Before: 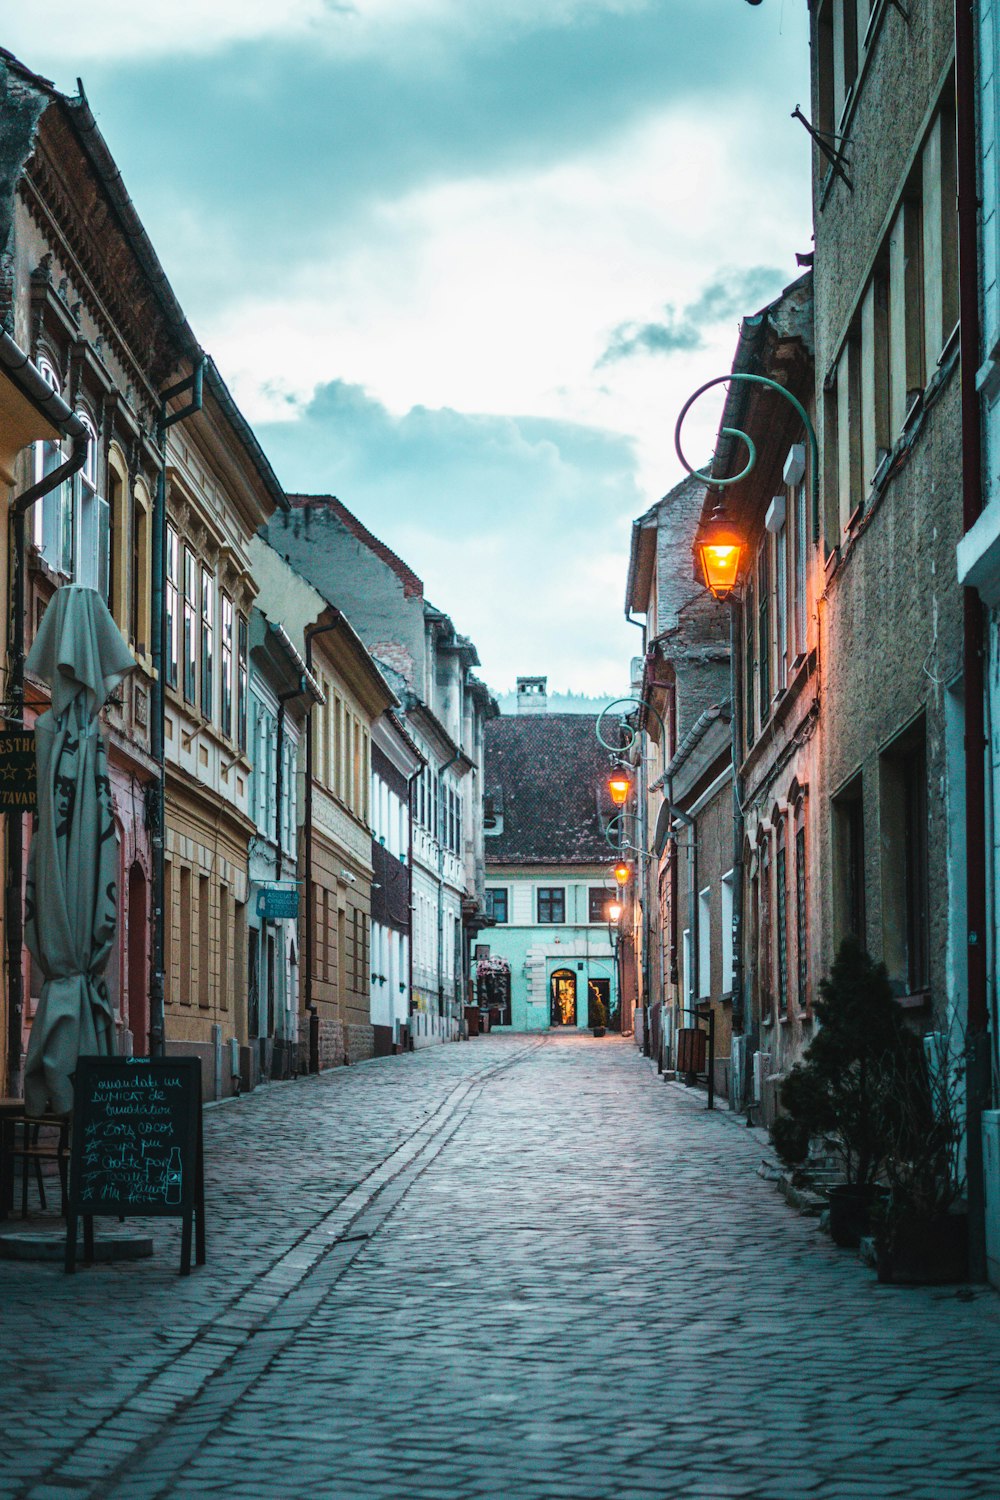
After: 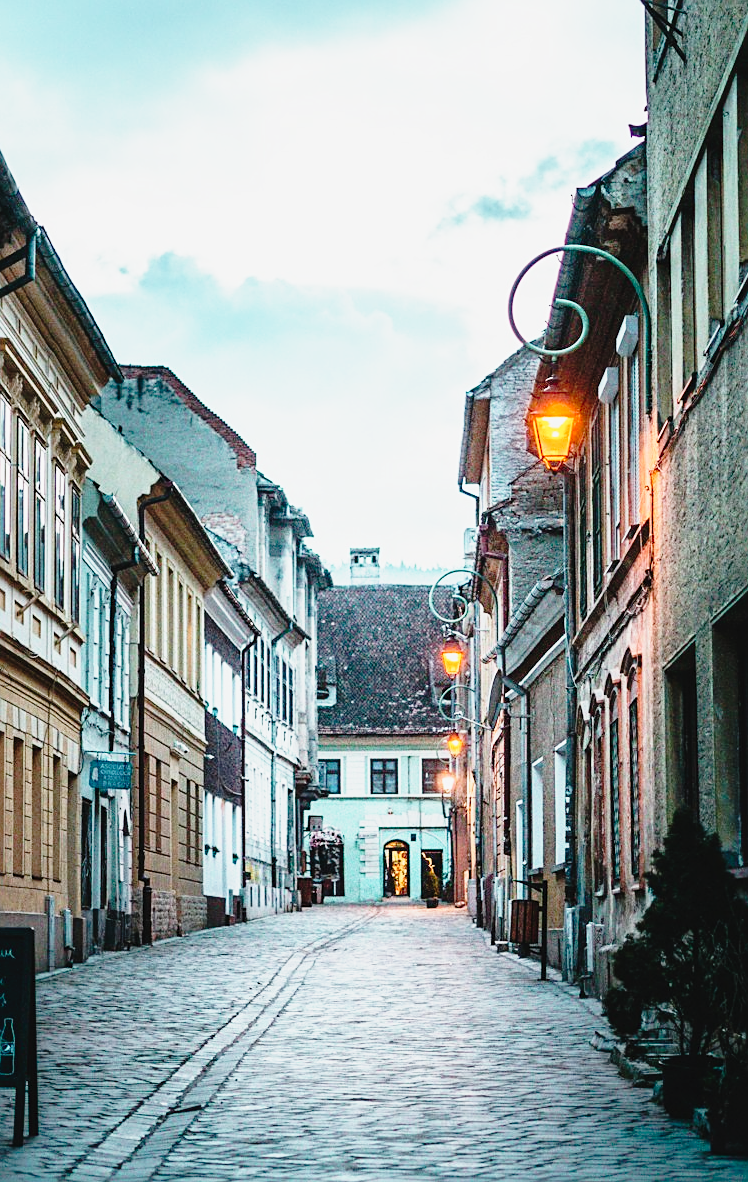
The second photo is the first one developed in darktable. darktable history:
crop: left 16.768%, top 8.653%, right 8.362%, bottom 12.485%
sharpen: on, module defaults
base curve: curves: ch0 [(0, 0) (0.088, 0.125) (0.176, 0.251) (0.354, 0.501) (0.613, 0.749) (1, 0.877)], preserve colors none
tone curve: curves: ch0 [(0, 0) (0.003, 0.025) (0.011, 0.027) (0.025, 0.032) (0.044, 0.037) (0.069, 0.044) (0.1, 0.054) (0.136, 0.084) (0.177, 0.128) (0.224, 0.196) (0.277, 0.281) (0.335, 0.376) (0.399, 0.461) (0.468, 0.534) (0.543, 0.613) (0.623, 0.692) (0.709, 0.77) (0.801, 0.849) (0.898, 0.934) (1, 1)], preserve colors none
